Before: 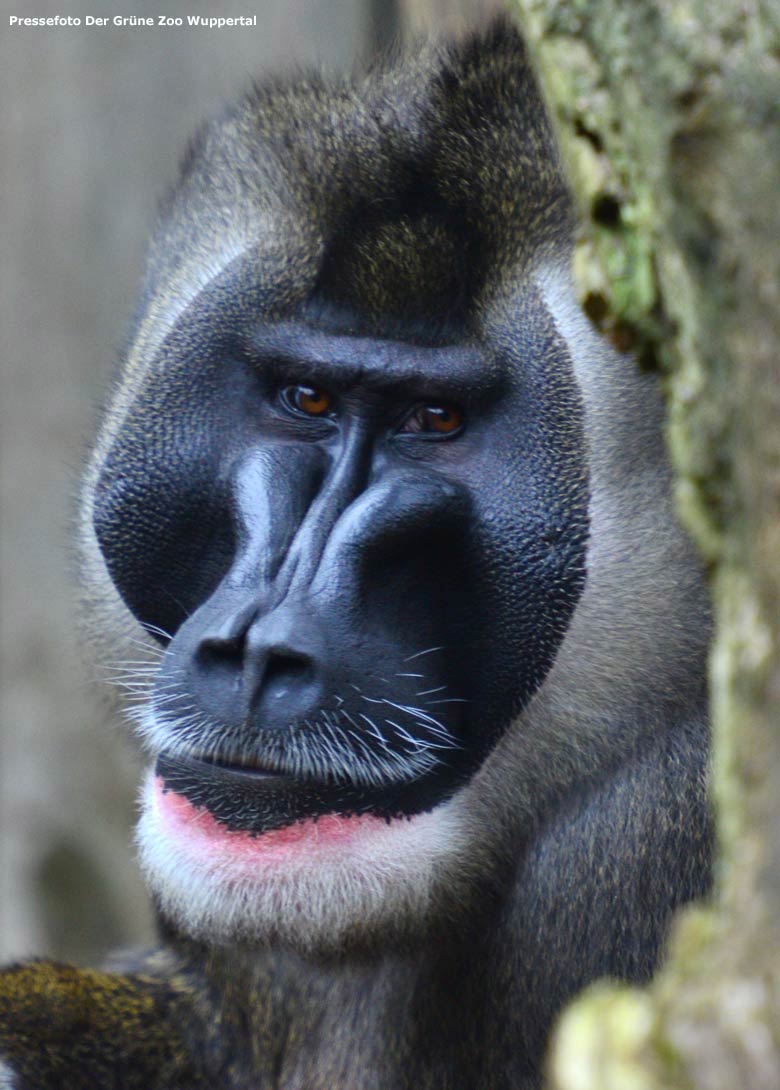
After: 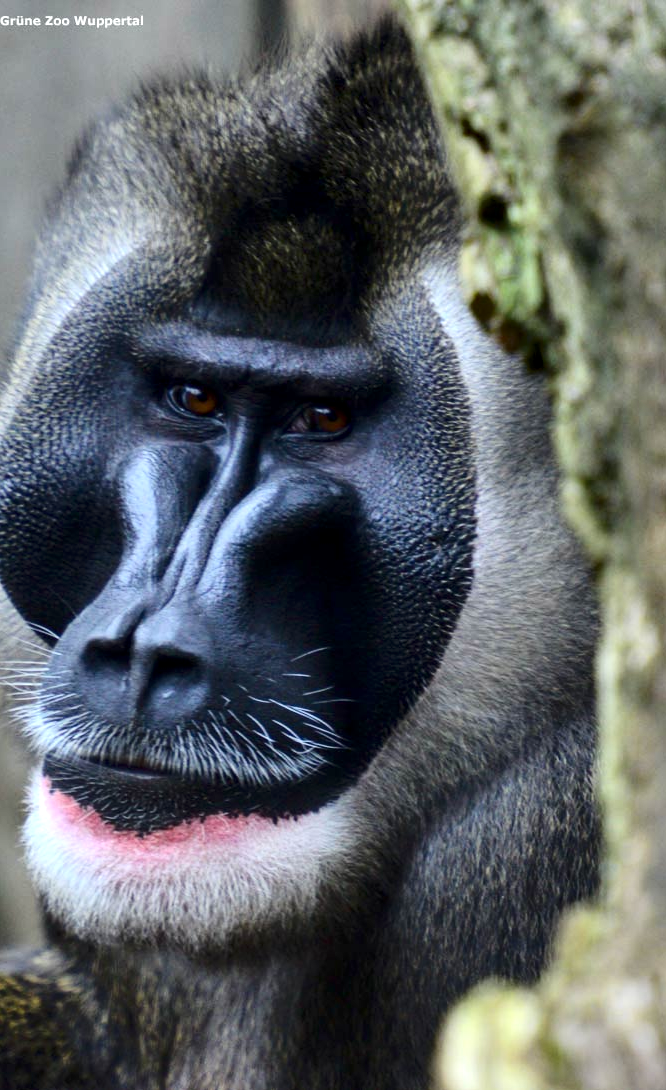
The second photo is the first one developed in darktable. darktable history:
crop and rotate: left 14.536%
tone curve: curves: ch0 [(0, 0) (0.003, 0.018) (0.011, 0.019) (0.025, 0.024) (0.044, 0.037) (0.069, 0.053) (0.1, 0.075) (0.136, 0.105) (0.177, 0.136) (0.224, 0.179) (0.277, 0.244) (0.335, 0.319) (0.399, 0.4) (0.468, 0.495) (0.543, 0.58) (0.623, 0.671) (0.709, 0.757) (0.801, 0.838) (0.898, 0.913) (1, 1)], color space Lab, independent channels, preserve colors none
local contrast: highlights 91%, shadows 82%
